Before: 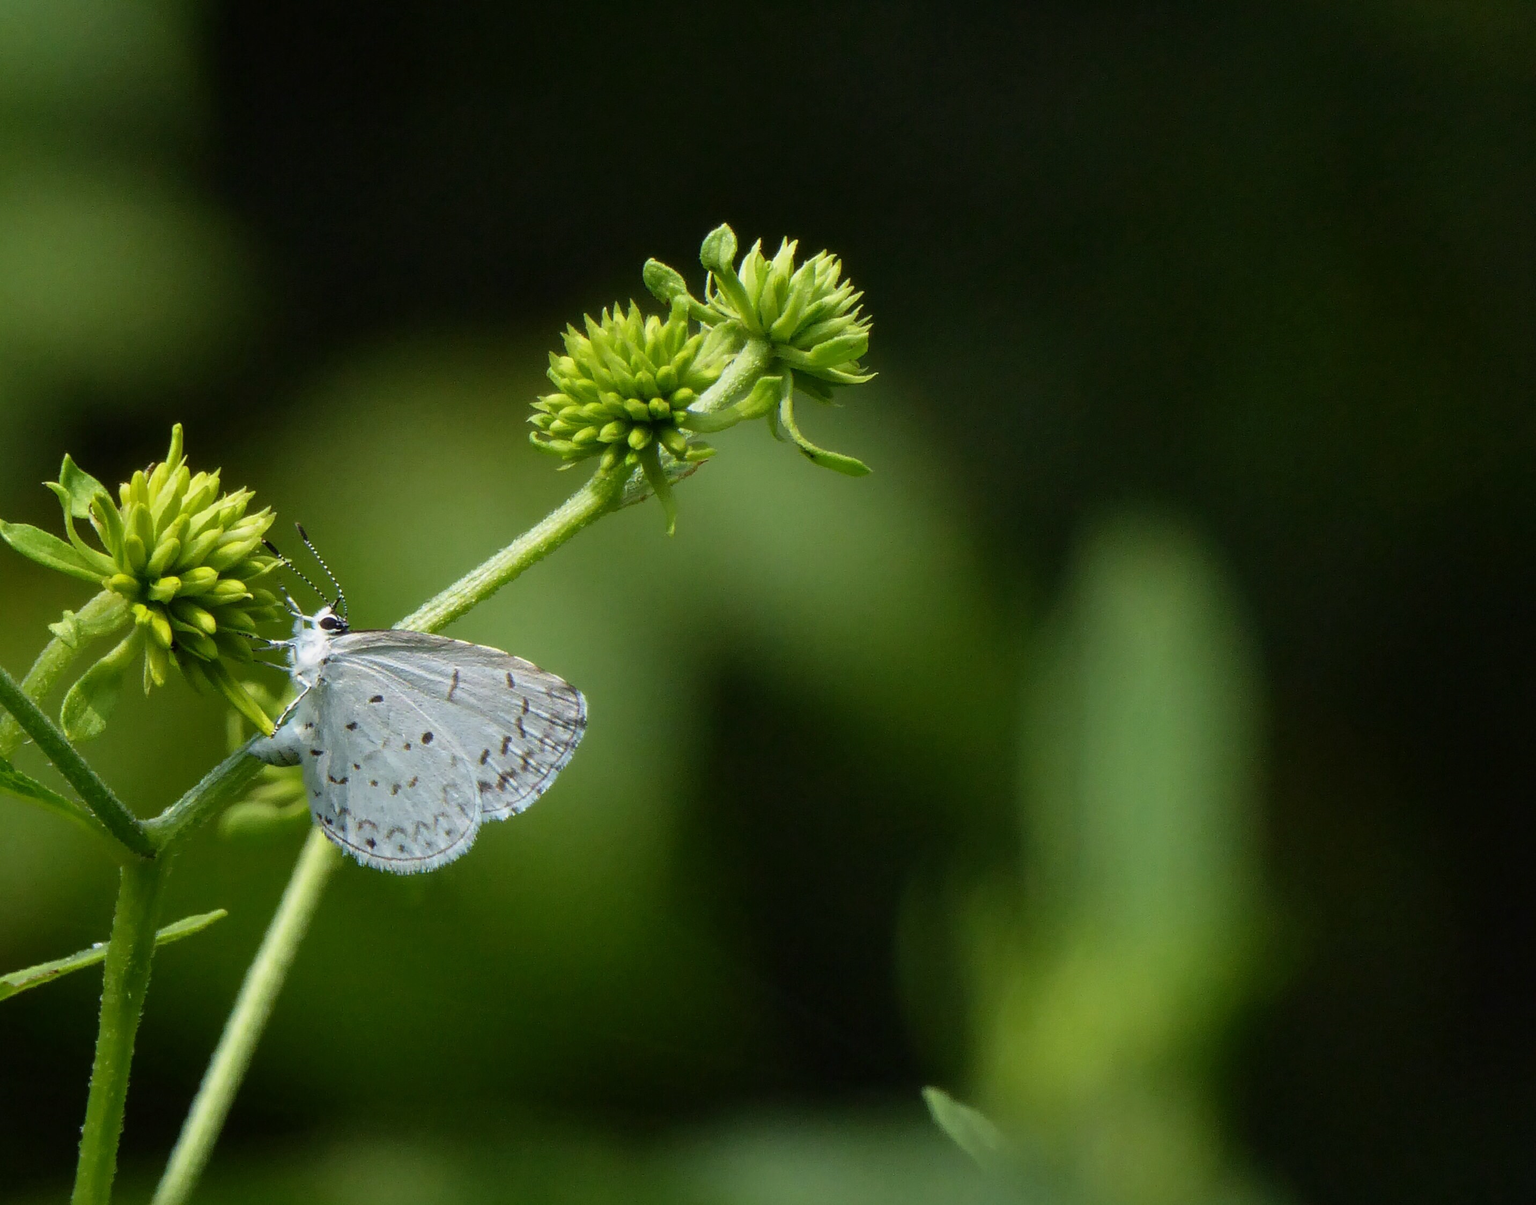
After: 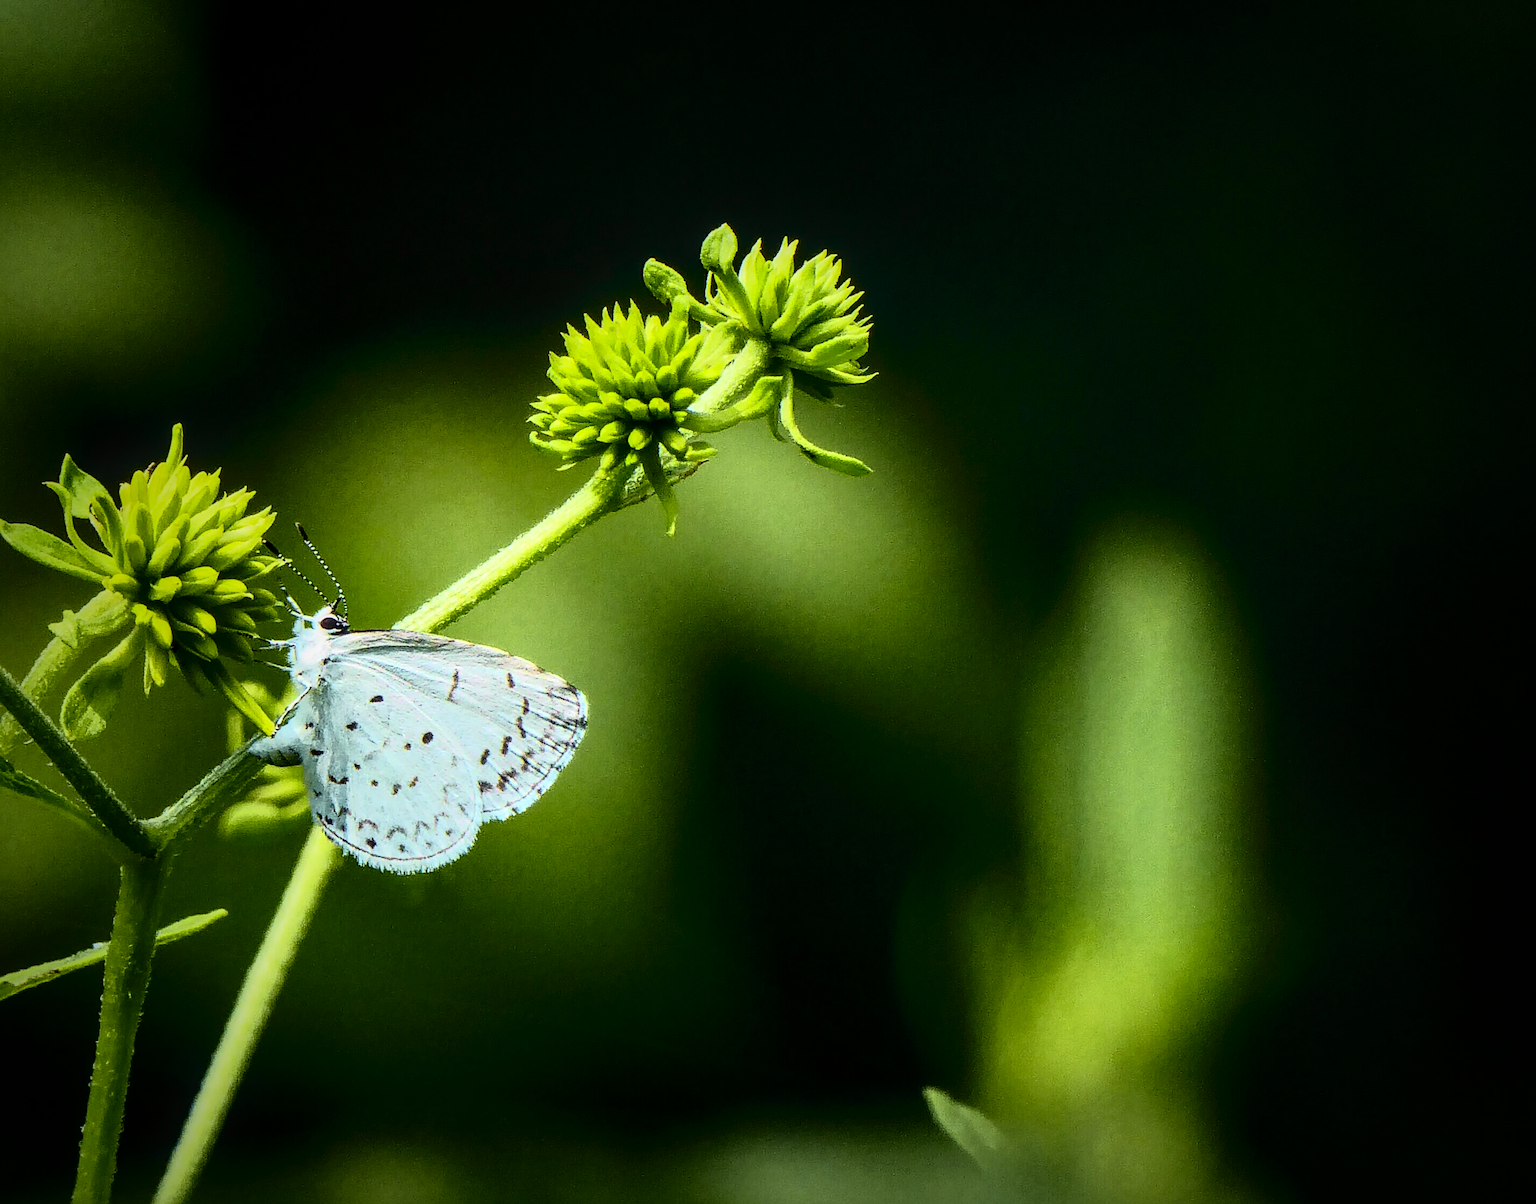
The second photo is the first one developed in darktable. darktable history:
sharpen: on, module defaults
vignetting: fall-off start 53.2%, brightness -0.594, saturation 0, automatic ratio true, width/height ratio 1.313, shape 0.22, unbound false
tone curve: curves: ch0 [(0, 0) (0.046, 0.031) (0.163, 0.114) (0.391, 0.432) (0.488, 0.561) (0.695, 0.839) (0.785, 0.904) (1, 0.965)]; ch1 [(0, 0) (0.248, 0.252) (0.427, 0.412) (0.482, 0.462) (0.499, 0.499) (0.518, 0.518) (0.535, 0.577) (0.585, 0.623) (0.679, 0.743) (0.788, 0.809) (1, 1)]; ch2 [(0, 0) (0.313, 0.262) (0.427, 0.417) (0.473, 0.47) (0.503, 0.503) (0.523, 0.515) (0.557, 0.596) (0.598, 0.646) (0.708, 0.771) (1, 1)], color space Lab, independent channels, preserve colors none
local contrast: on, module defaults
tone equalizer: -8 EV -0.75 EV, -7 EV -0.7 EV, -6 EV -0.6 EV, -5 EV -0.4 EV, -3 EV 0.4 EV, -2 EV 0.6 EV, -1 EV 0.7 EV, +0 EV 0.75 EV, edges refinement/feathering 500, mask exposure compensation -1.57 EV, preserve details no
